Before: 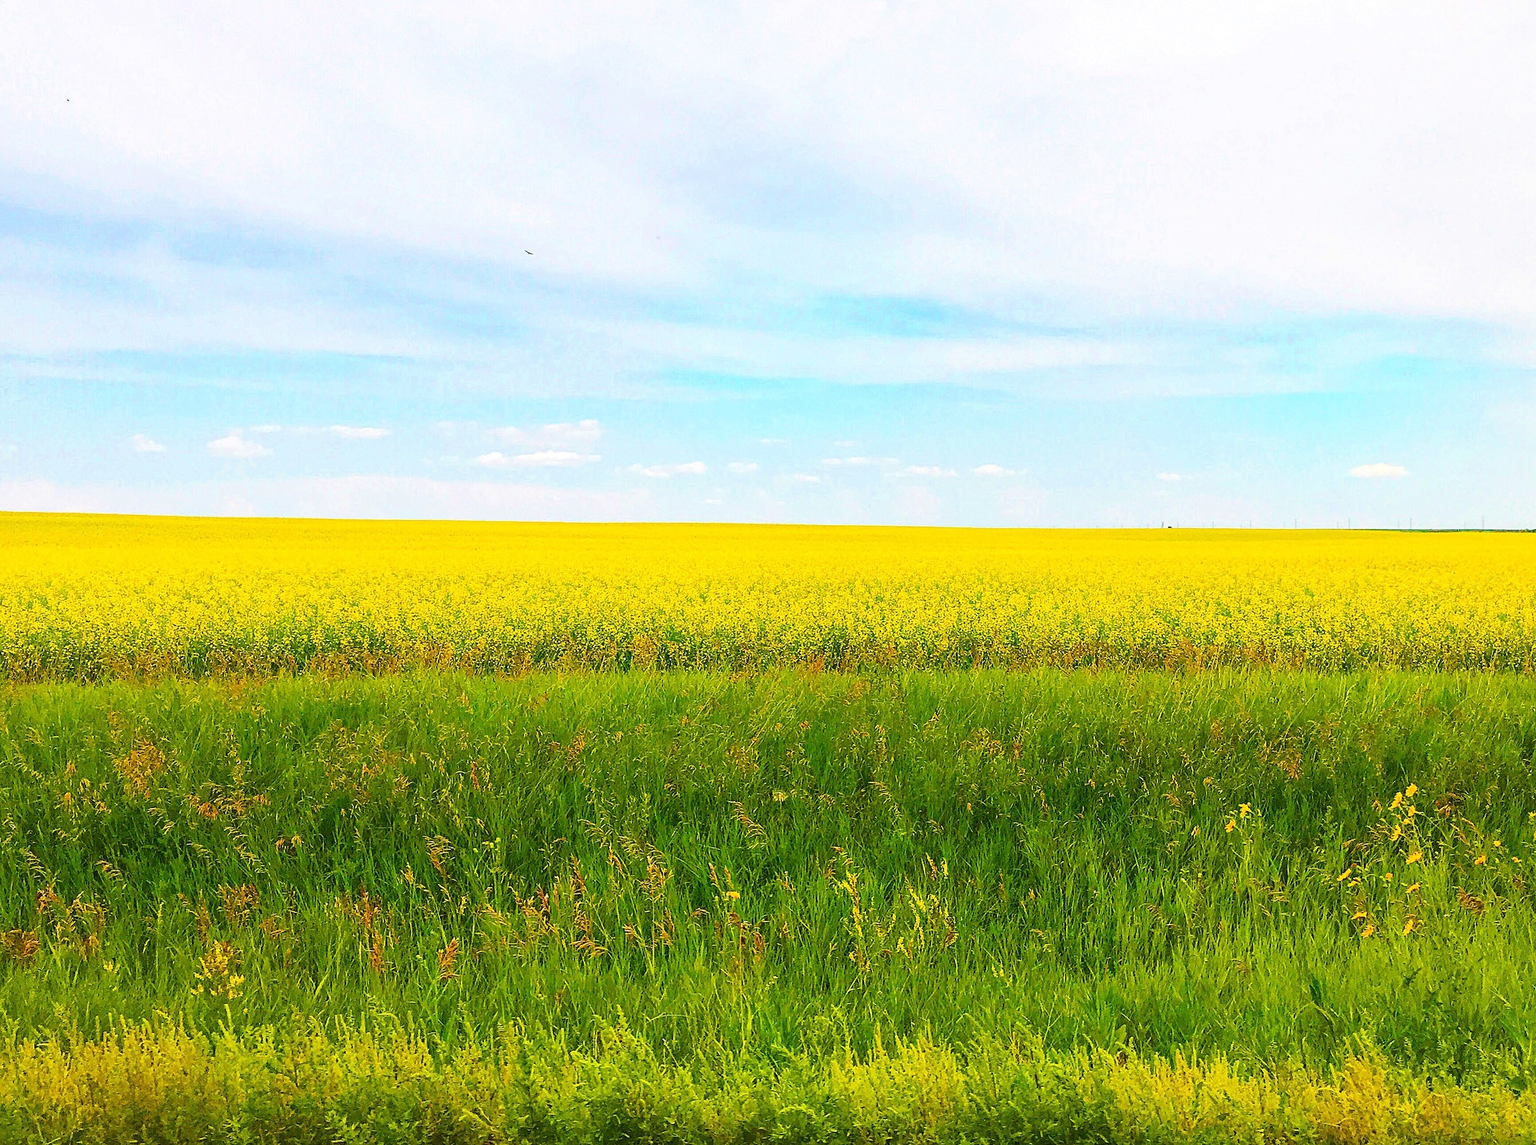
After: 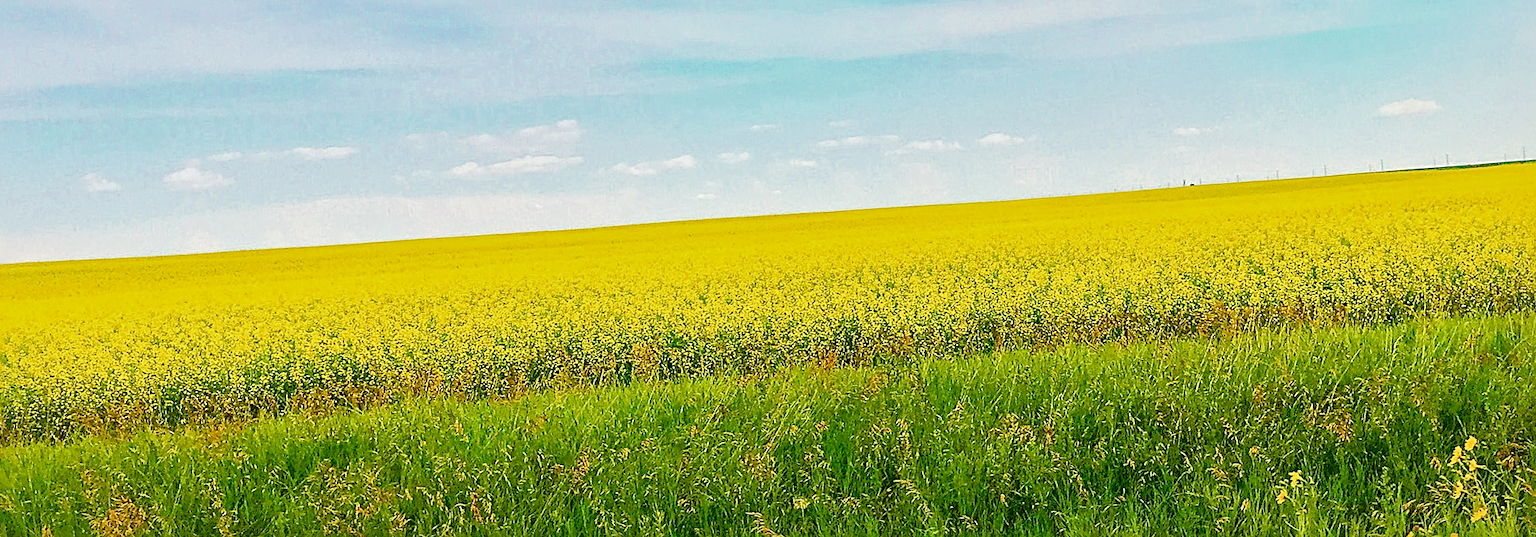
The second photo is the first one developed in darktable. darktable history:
filmic rgb: black relative exposure -16 EV, threshold -0.33 EV, transition 3.19 EV, structure ↔ texture 100%, target black luminance 0%, hardness 7.57, latitude 72.96%, contrast 0.908, highlights saturation mix 10%, shadows ↔ highlights balance -0.38%, add noise in highlights 0, preserve chrominance no, color science v4 (2020), iterations of high-quality reconstruction 10, enable highlight reconstruction true
rotate and perspective: rotation -4.57°, crop left 0.054, crop right 0.944, crop top 0.087, crop bottom 0.914
local contrast: mode bilateral grid, contrast 70, coarseness 75, detail 180%, midtone range 0.2
sharpen: on, module defaults
crop and rotate: top 26.056%, bottom 25.543%
